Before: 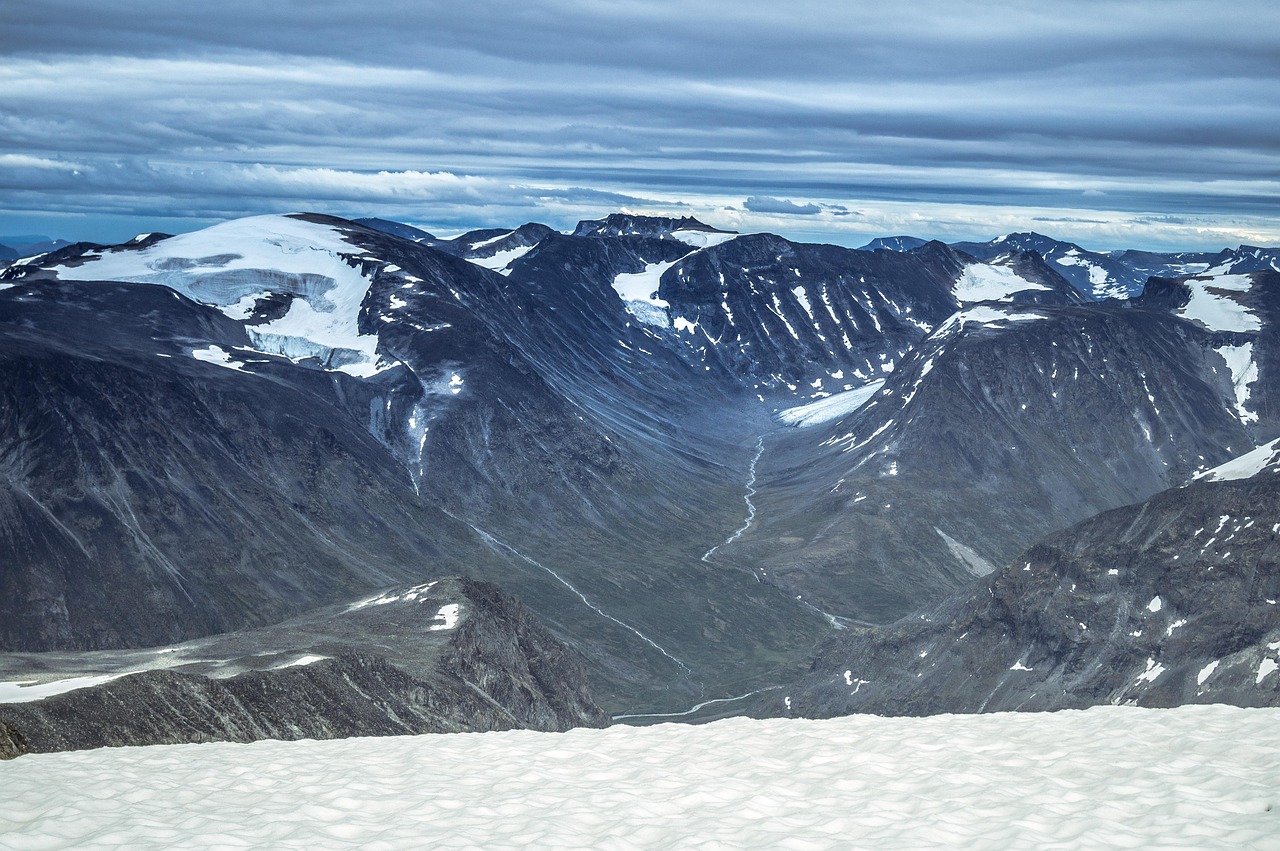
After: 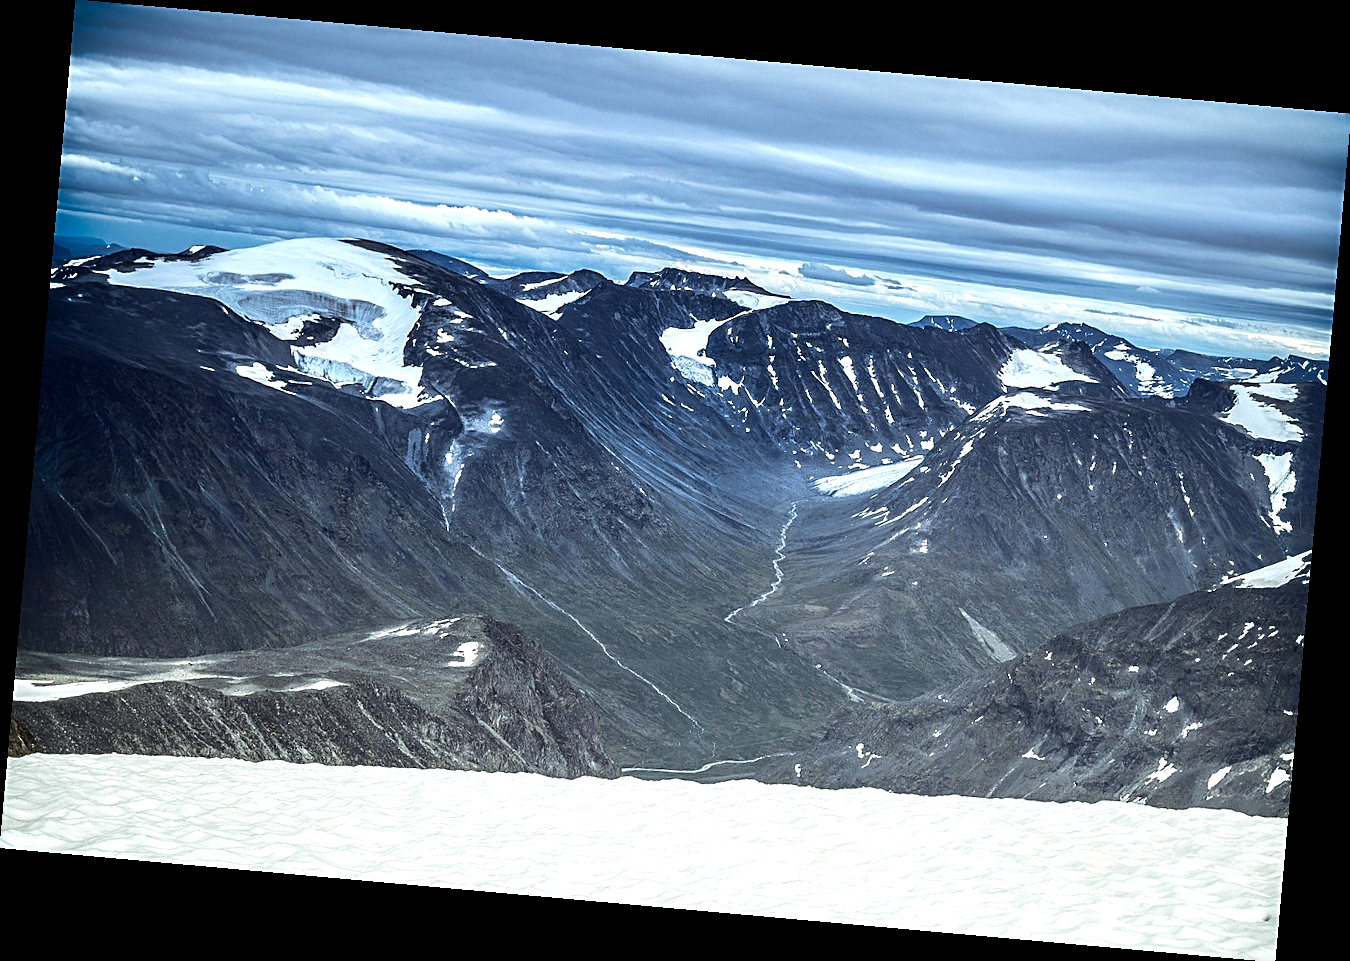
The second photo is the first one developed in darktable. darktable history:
sharpen: on, module defaults
tone equalizer: -8 EV -0.417 EV, -7 EV -0.389 EV, -6 EV -0.333 EV, -5 EV -0.222 EV, -3 EV 0.222 EV, -2 EV 0.333 EV, -1 EV 0.389 EV, +0 EV 0.417 EV, edges refinement/feathering 500, mask exposure compensation -1.57 EV, preserve details no
rotate and perspective: rotation 5.12°, automatic cropping off
shadows and highlights: shadows -70, highlights 35, soften with gaussian
